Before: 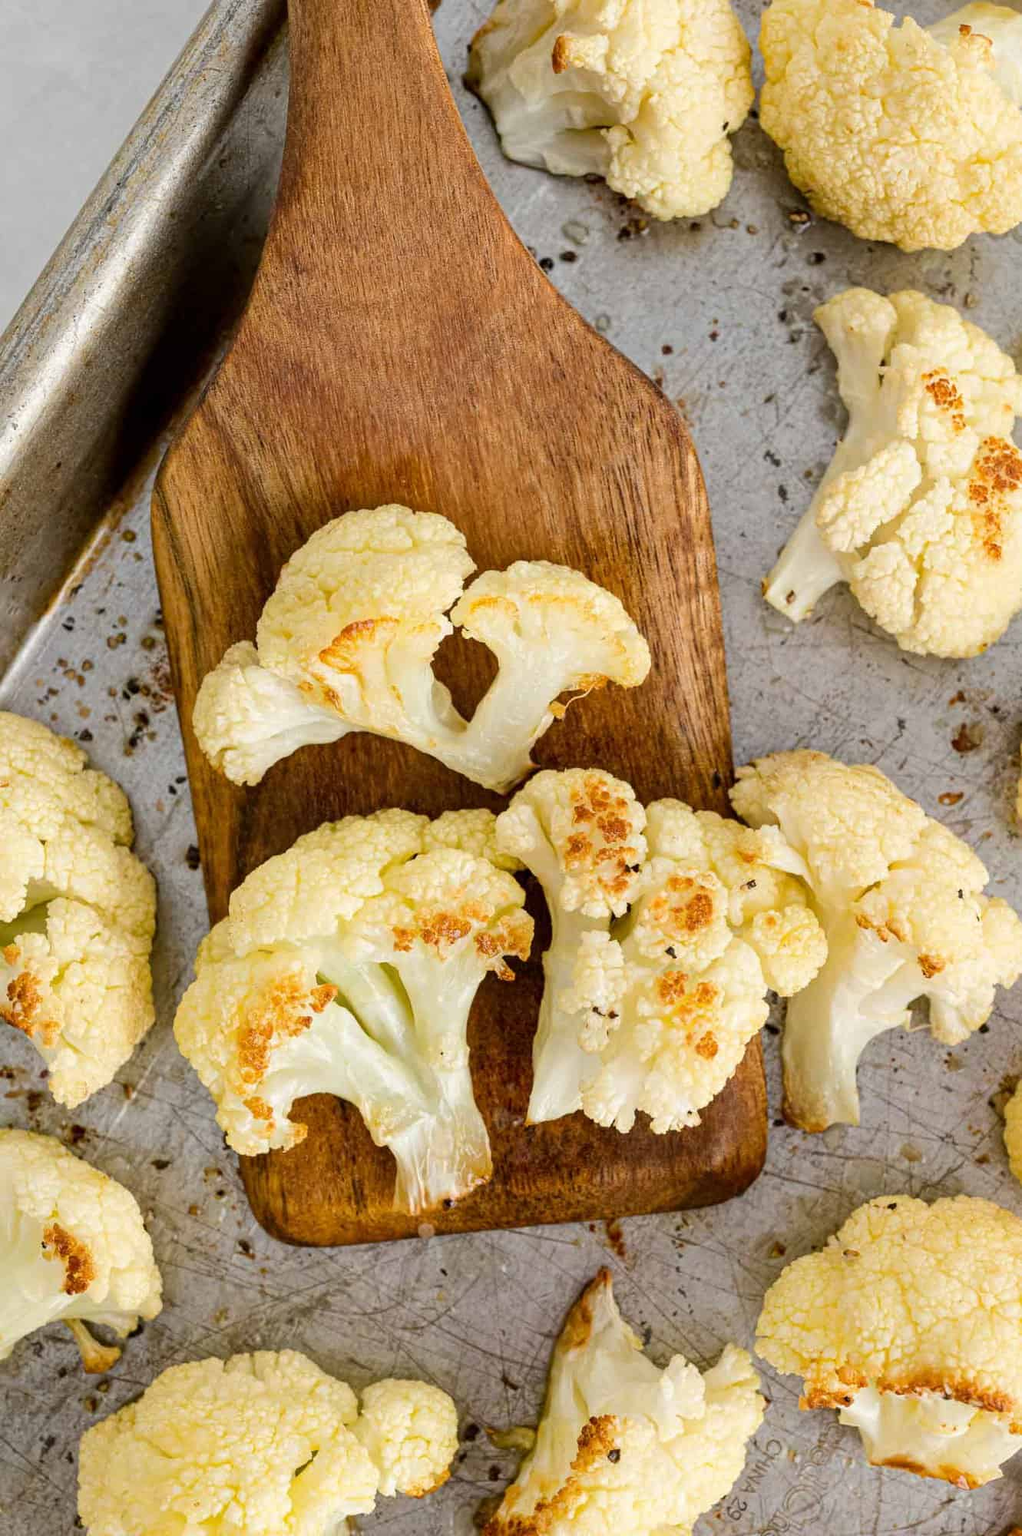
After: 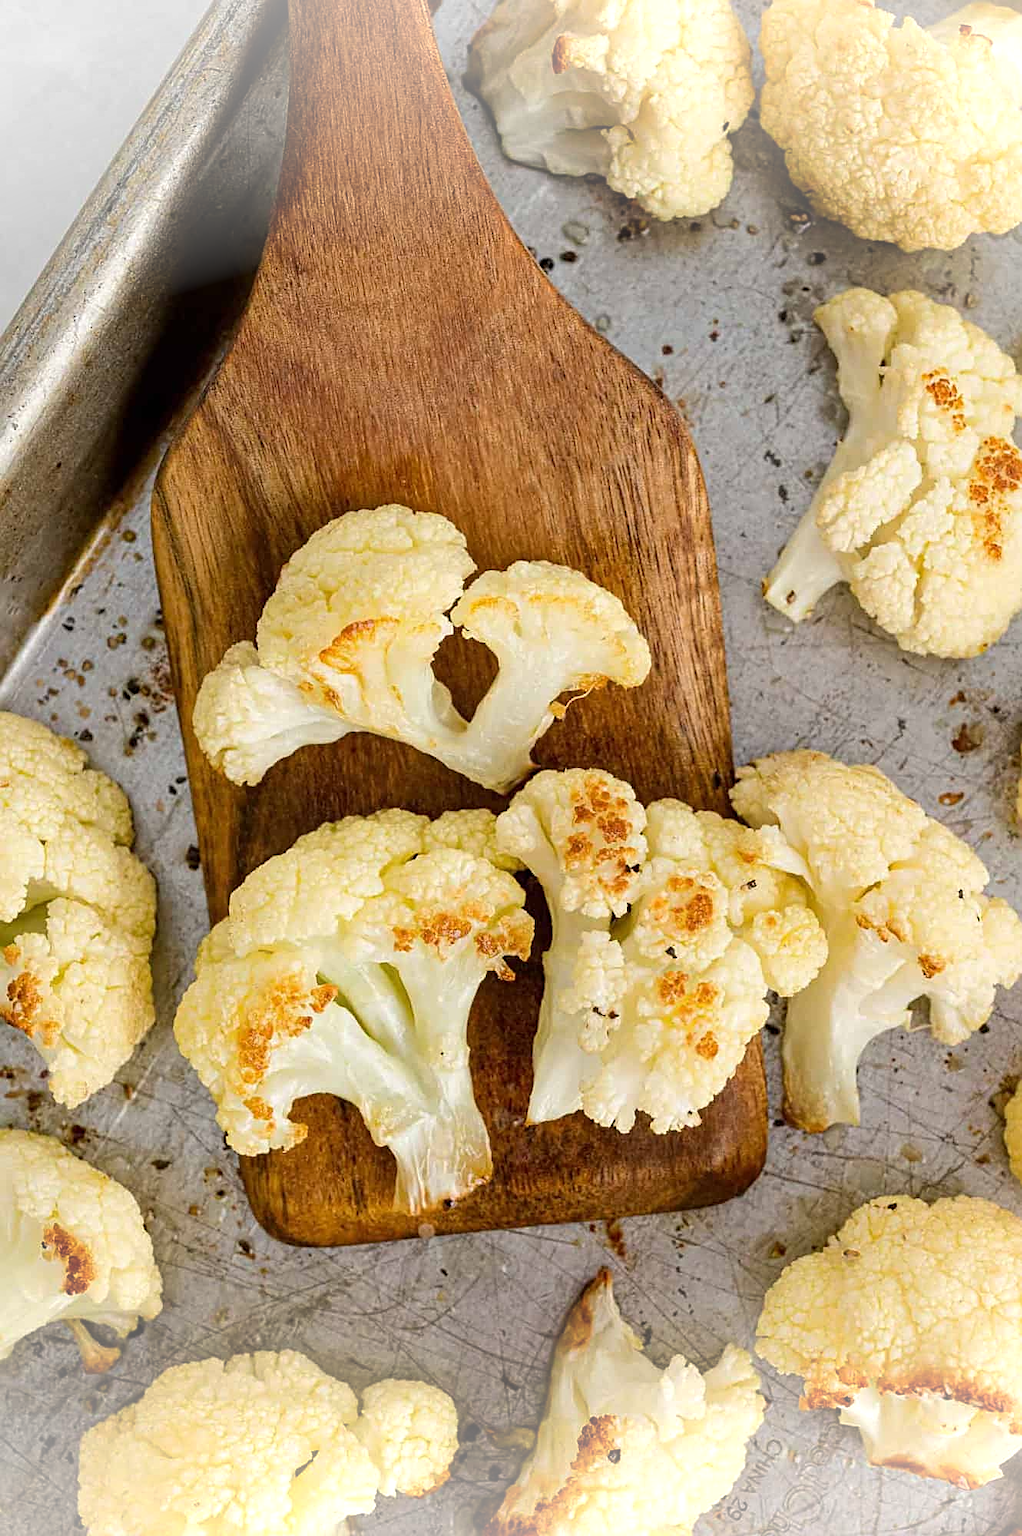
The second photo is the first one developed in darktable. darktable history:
sharpen: on, module defaults
vignetting: fall-off start 99.23%, brightness 0.31, saturation -0.002, width/height ratio 1.31
